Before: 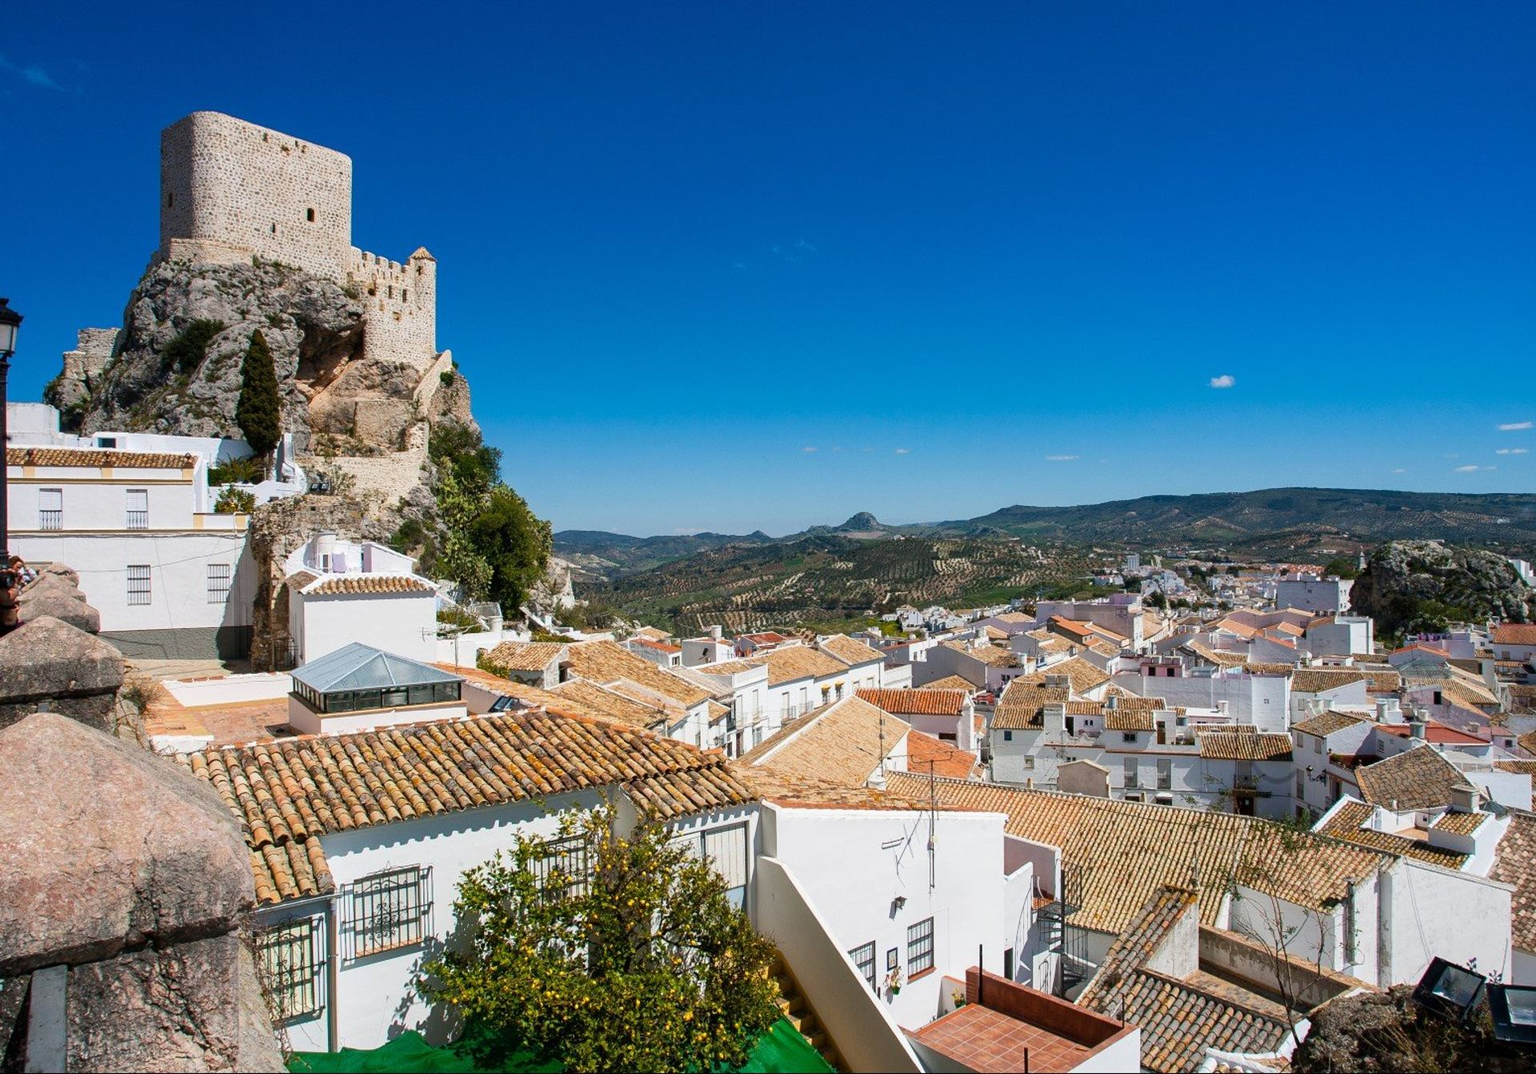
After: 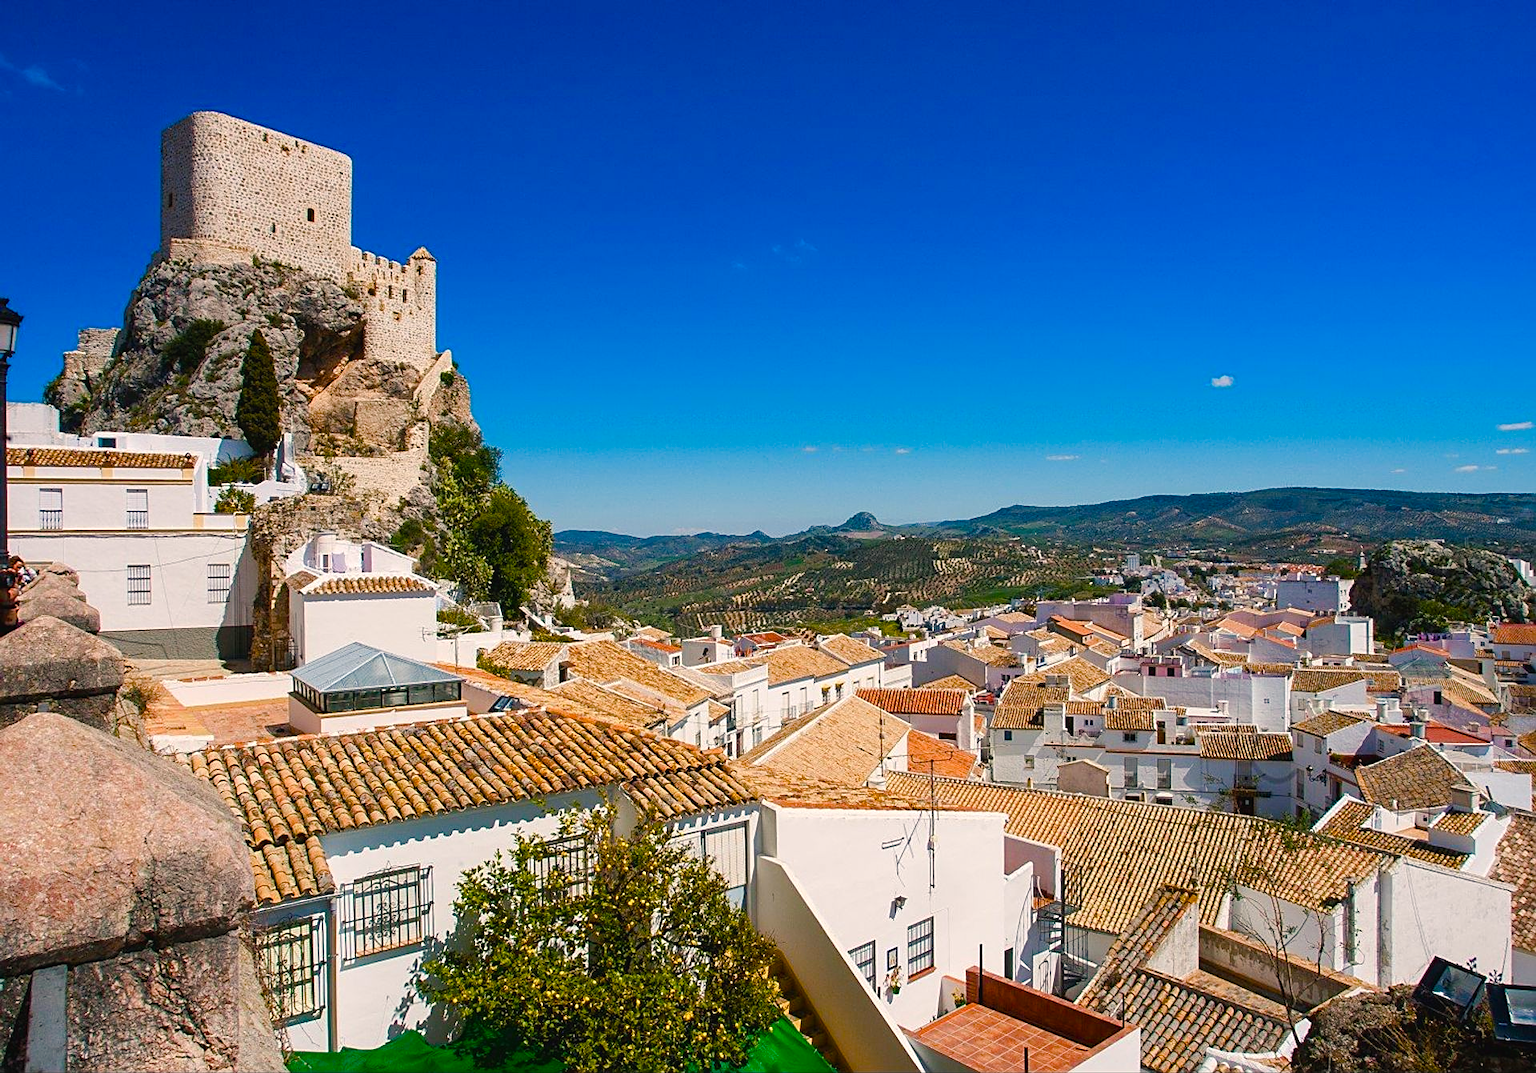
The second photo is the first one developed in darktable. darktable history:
color balance rgb: power › hue 75.25°, highlights gain › chroma 3.096%, highlights gain › hue 60.25°, global offset › luminance 0.267%, linear chroma grading › global chroma 10.099%, perceptual saturation grading › global saturation 0.628%, perceptual saturation grading › highlights -16.696%, perceptual saturation grading › mid-tones 33.782%, perceptual saturation grading › shadows 50.374%, global vibrance 20%
sharpen: on, module defaults
